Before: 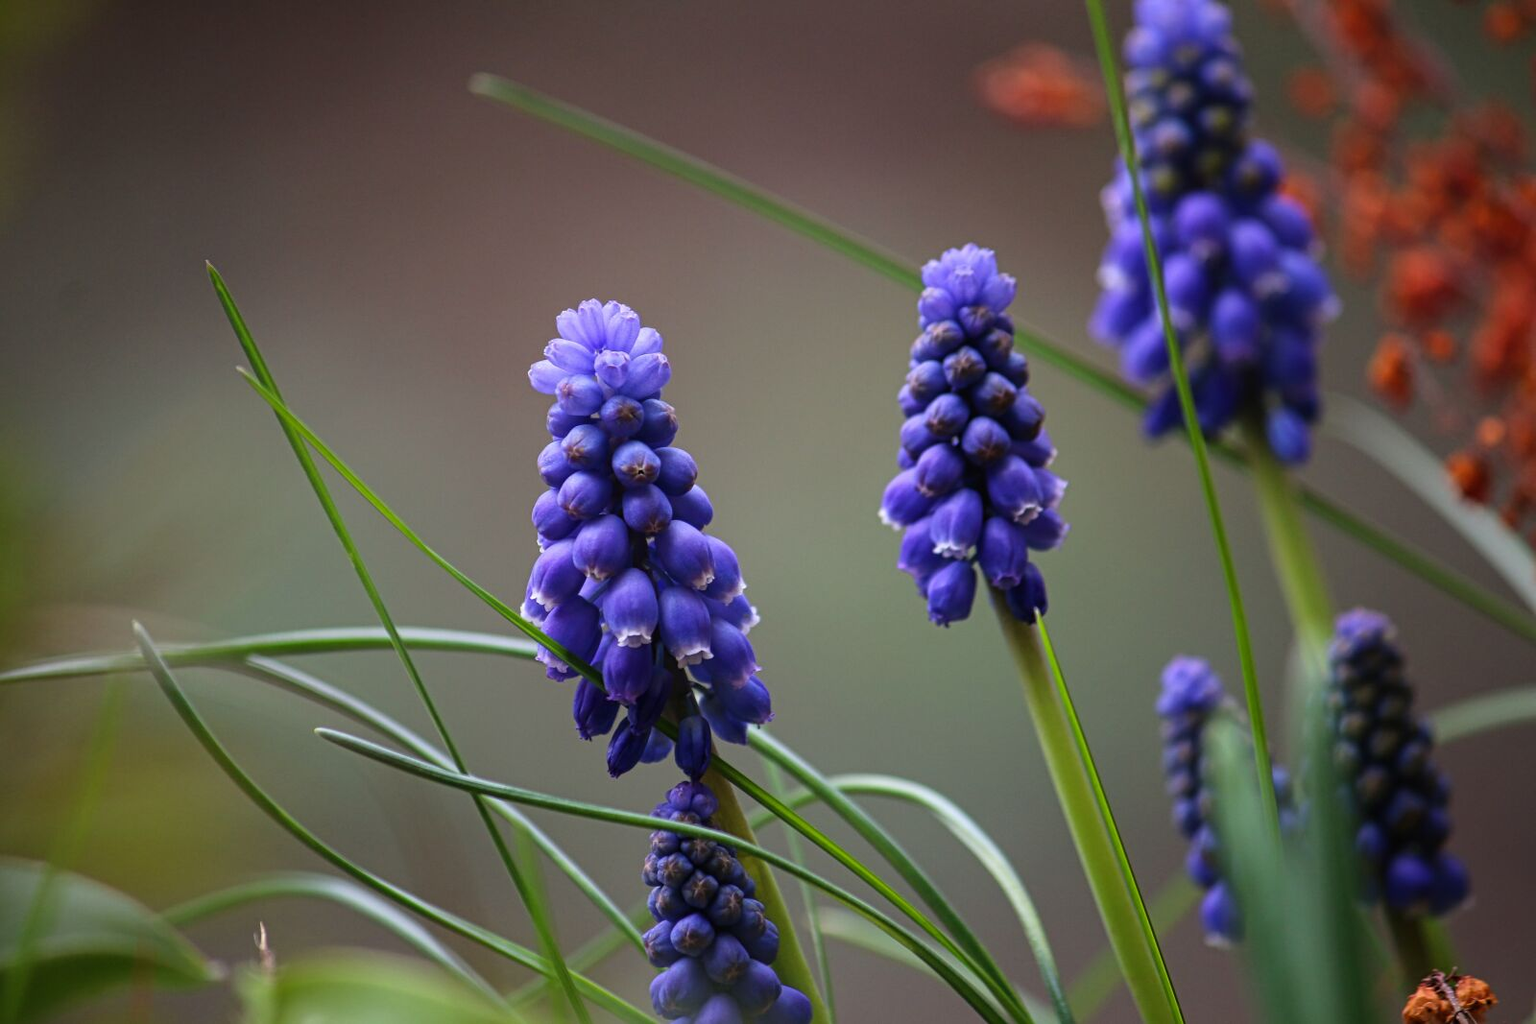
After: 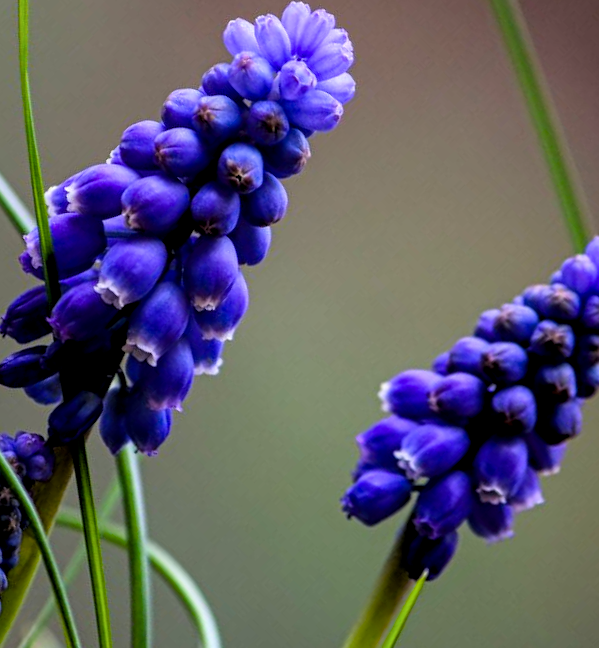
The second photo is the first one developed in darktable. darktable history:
color balance rgb: linear chroma grading › global chroma 15.154%, perceptual saturation grading › global saturation 24.971%
crop and rotate: angle -45.38°, top 16.813%, right 0.834%, bottom 11.645%
filmic rgb: black relative exposure -4.91 EV, white relative exposure 2.83 EV, hardness 3.7
local contrast: on, module defaults
